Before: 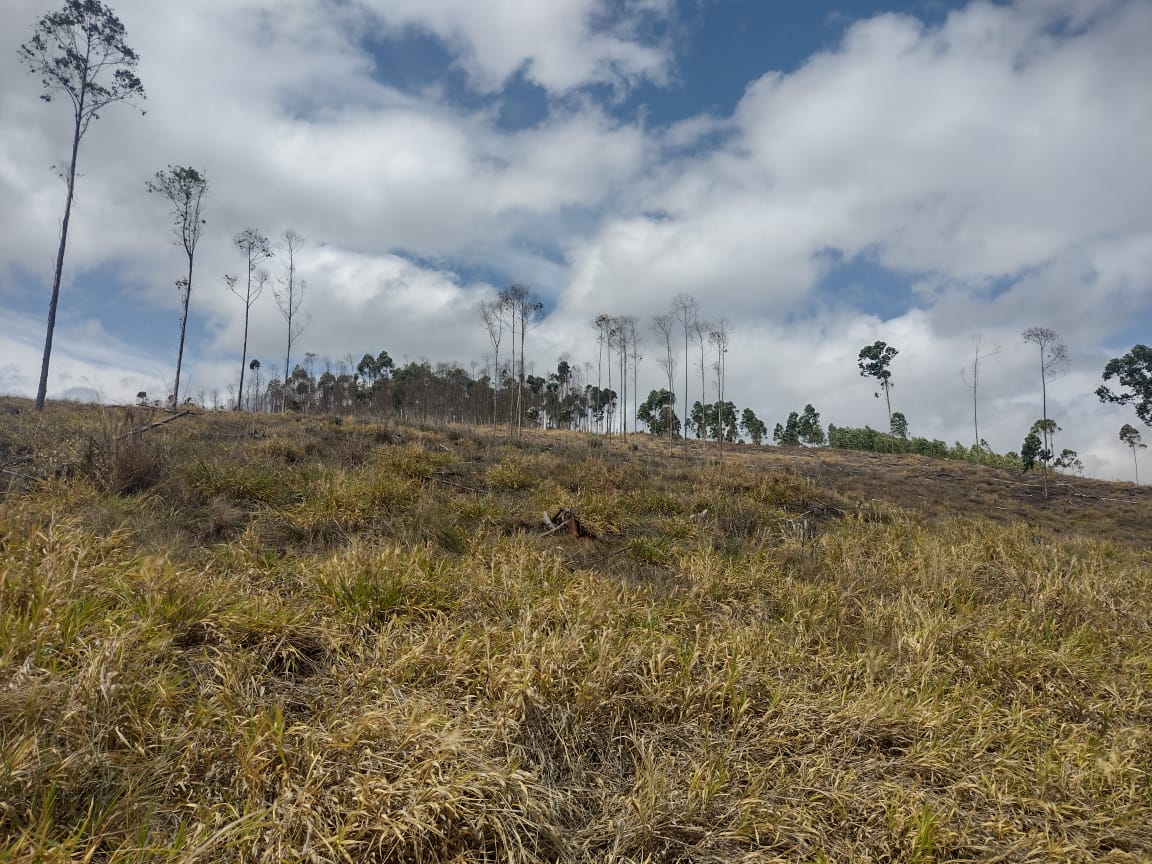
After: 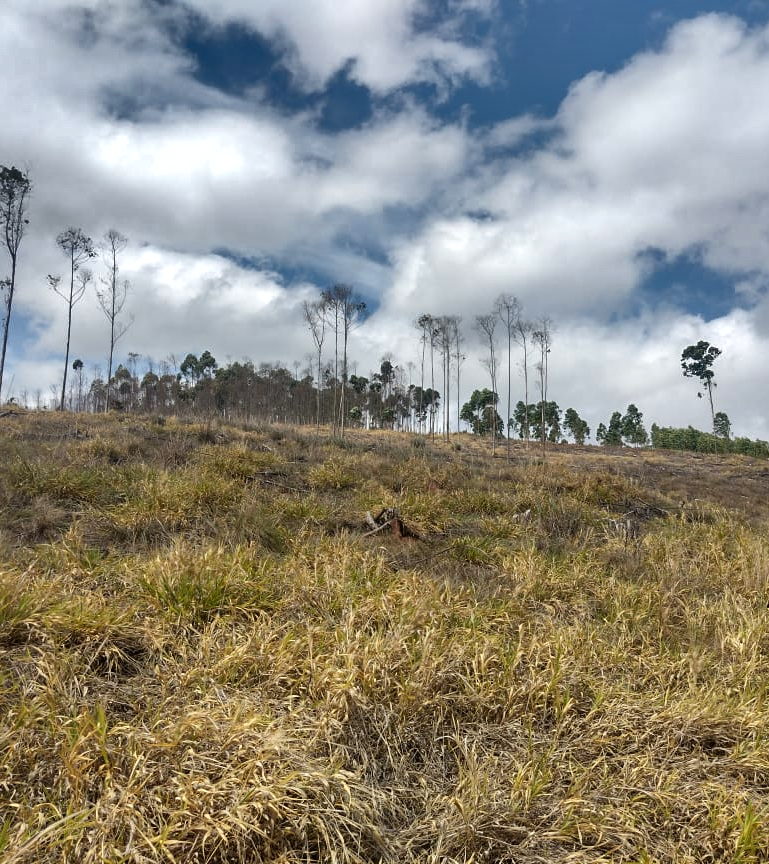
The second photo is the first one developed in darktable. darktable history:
crop: left 15.416%, right 17.748%
shadows and highlights: radius 106.7, shadows 45.35, highlights -66.18, low approximation 0.01, soften with gaussian
exposure: exposure 0.495 EV, compensate highlight preservation false
